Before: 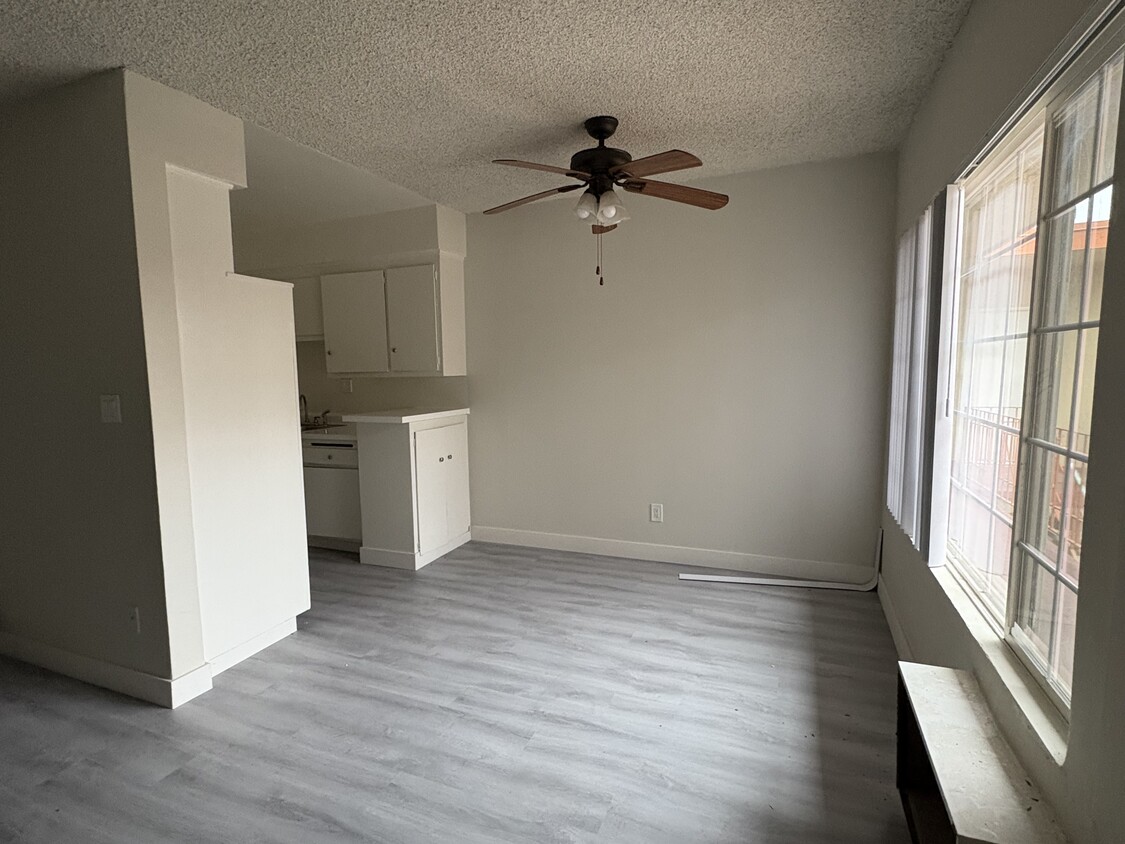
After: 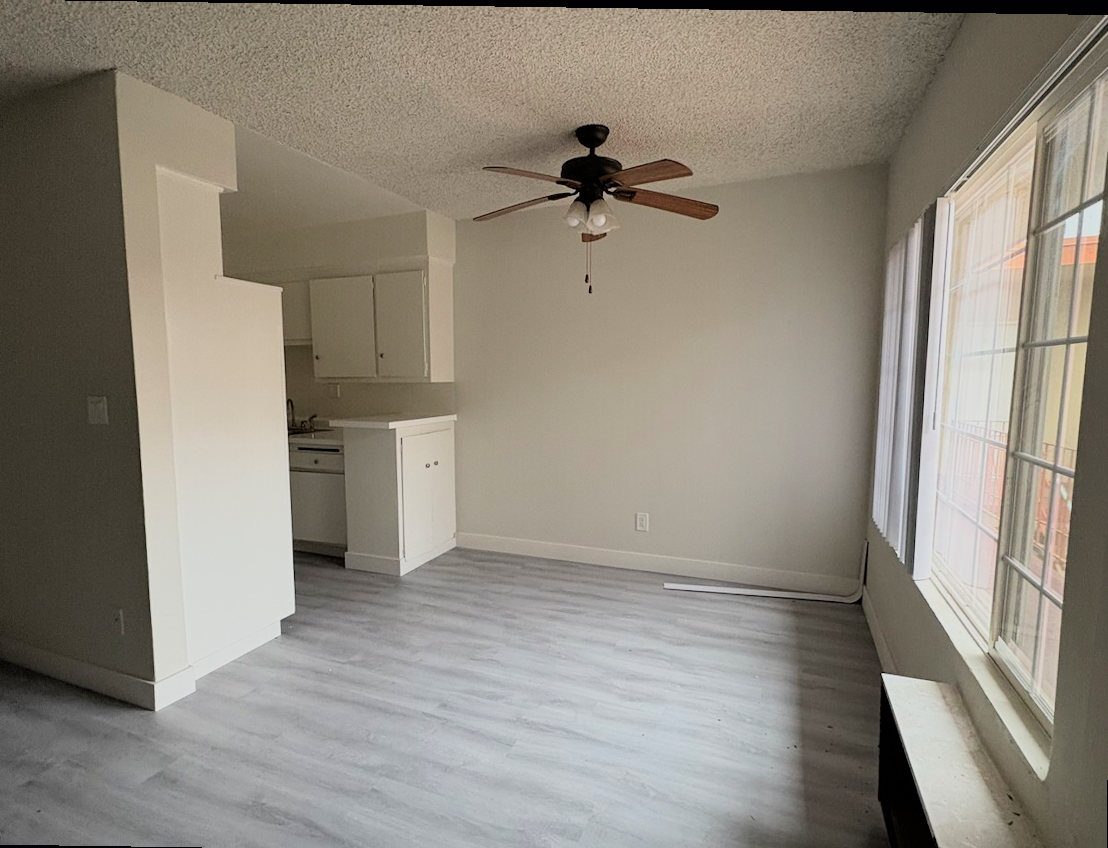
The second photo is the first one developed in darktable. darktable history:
crop and rotate: left 1.774%, right 0.633%, bottom 1.28%
filmic rgb: black relative exposure -7.65 EV, white relative exposure 4.56 EV, hardness 3.61, color science v6 (2022)
color balance rgb: saturation formula JzAzBz (2021)
white balance: emerald 1
rotate and perspective: rotation 0.8°, automatic cropping off
exposure: exposure 0.367 EV, compensate highlight preservation false
